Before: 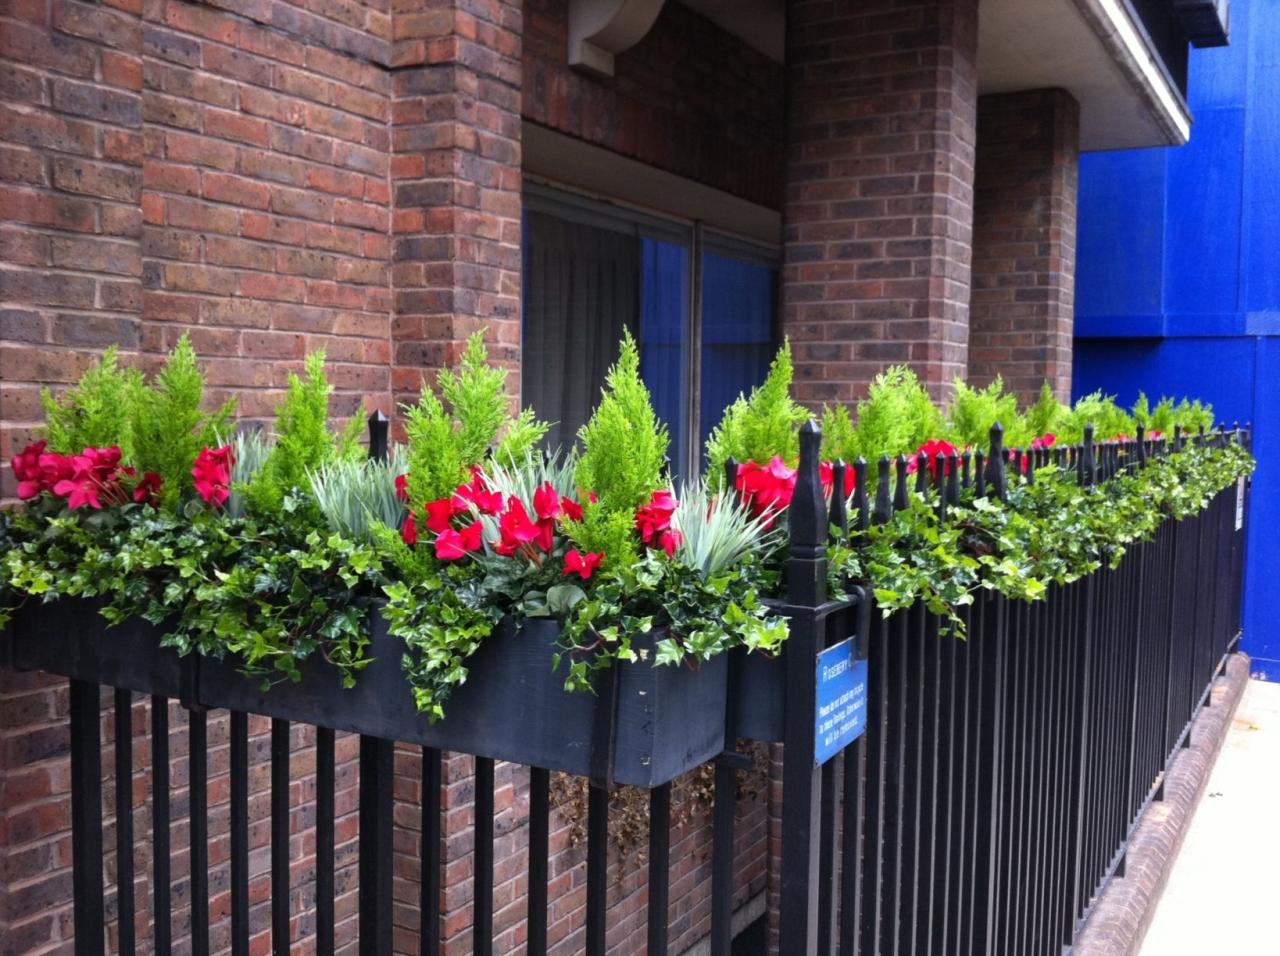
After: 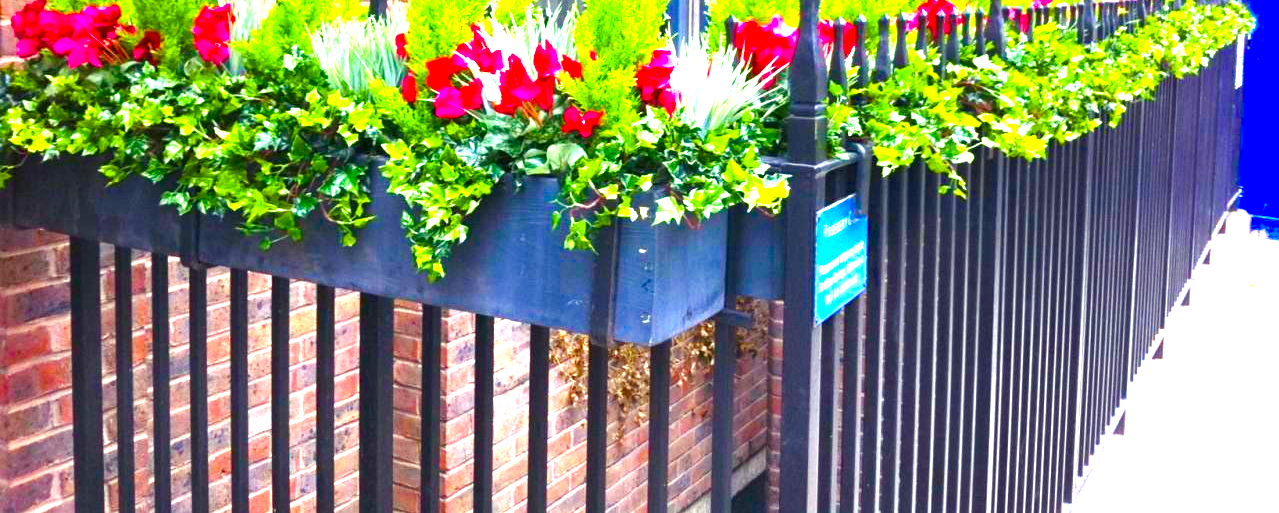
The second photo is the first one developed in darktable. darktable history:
color correction: highlights a* -5.94, highlights b* 11.19
exposure: black level correction 0, exposure 1.7 EV, compensate exposure bias true, compensate highlight preservation false
crop and rotate: top 46.237%
color balance rgb: linear chroma grading › shadows 10%, linear chroma grading › highlights 10%, linear chroma grading › global chroma 15%, linear chroma grading › mid-tones 15%, perceptual saturation grading › global saturation 40%, perceptual saturation grading › highlights -25%, perceptual saturation grading › mid-tones 35%, perceptual saturation grading › shadows 35%, perceptual brilliance grading › global brilliance 11.29%, global vibrance 11.29%
